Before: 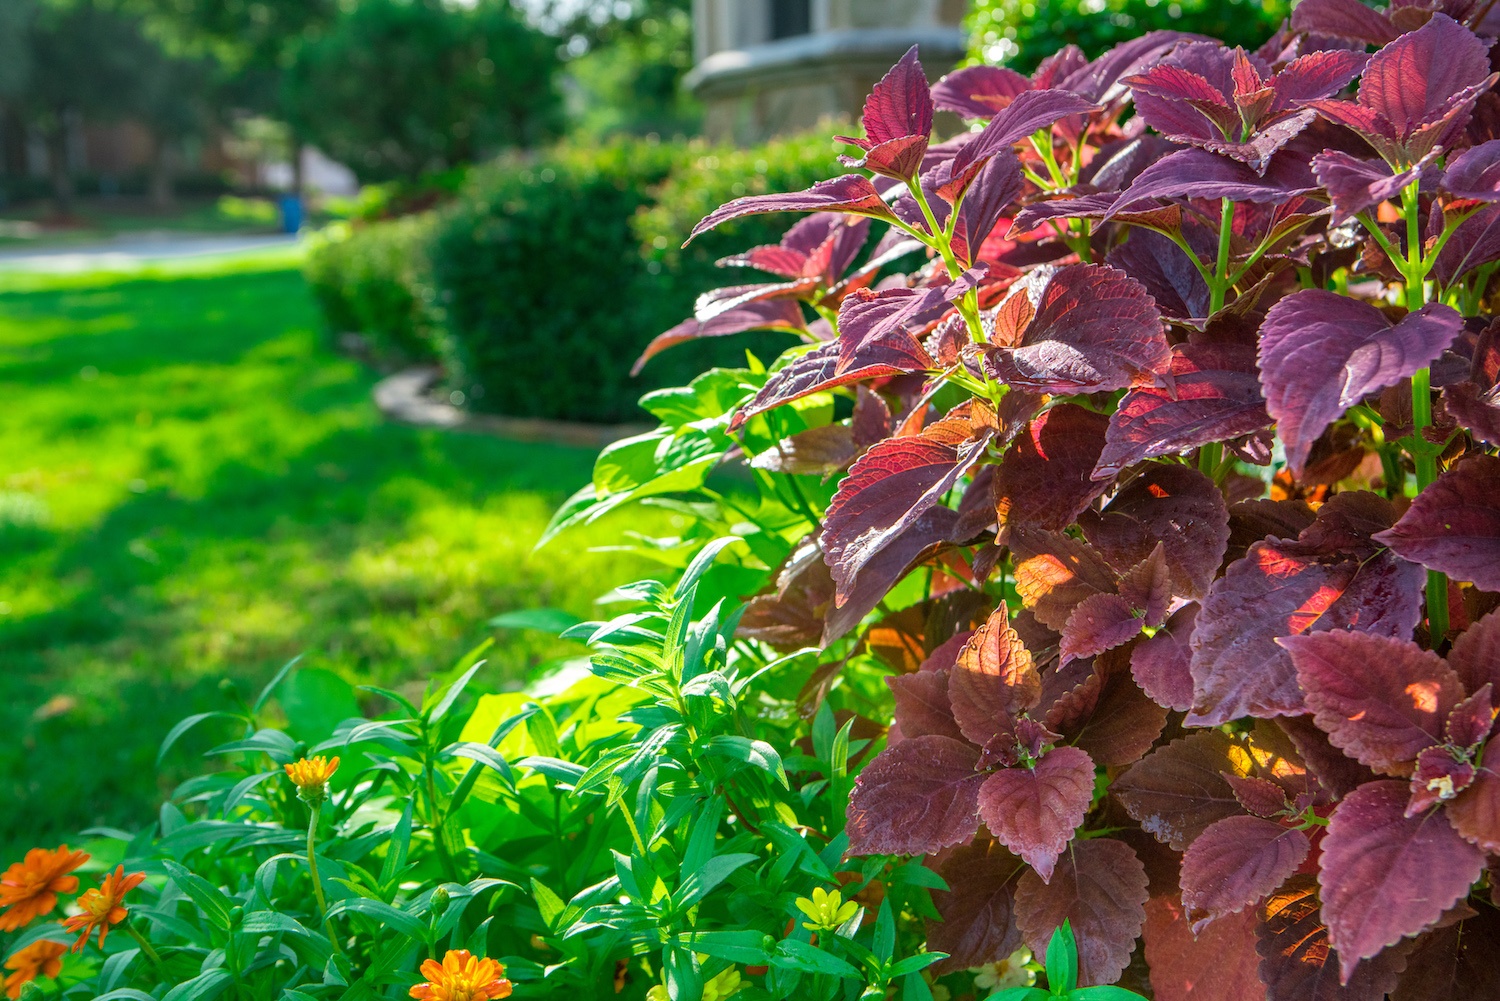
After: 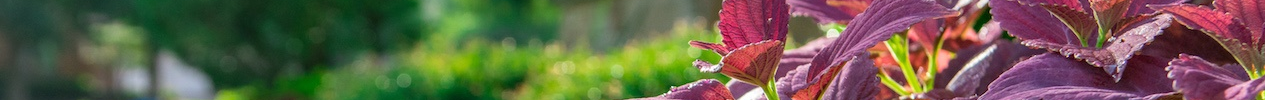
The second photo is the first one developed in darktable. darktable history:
rgb levels: preserve colors max RGB
crop and rotate: left 9.644%, top 9.491%, right 6.021%, bottom 80.509%
